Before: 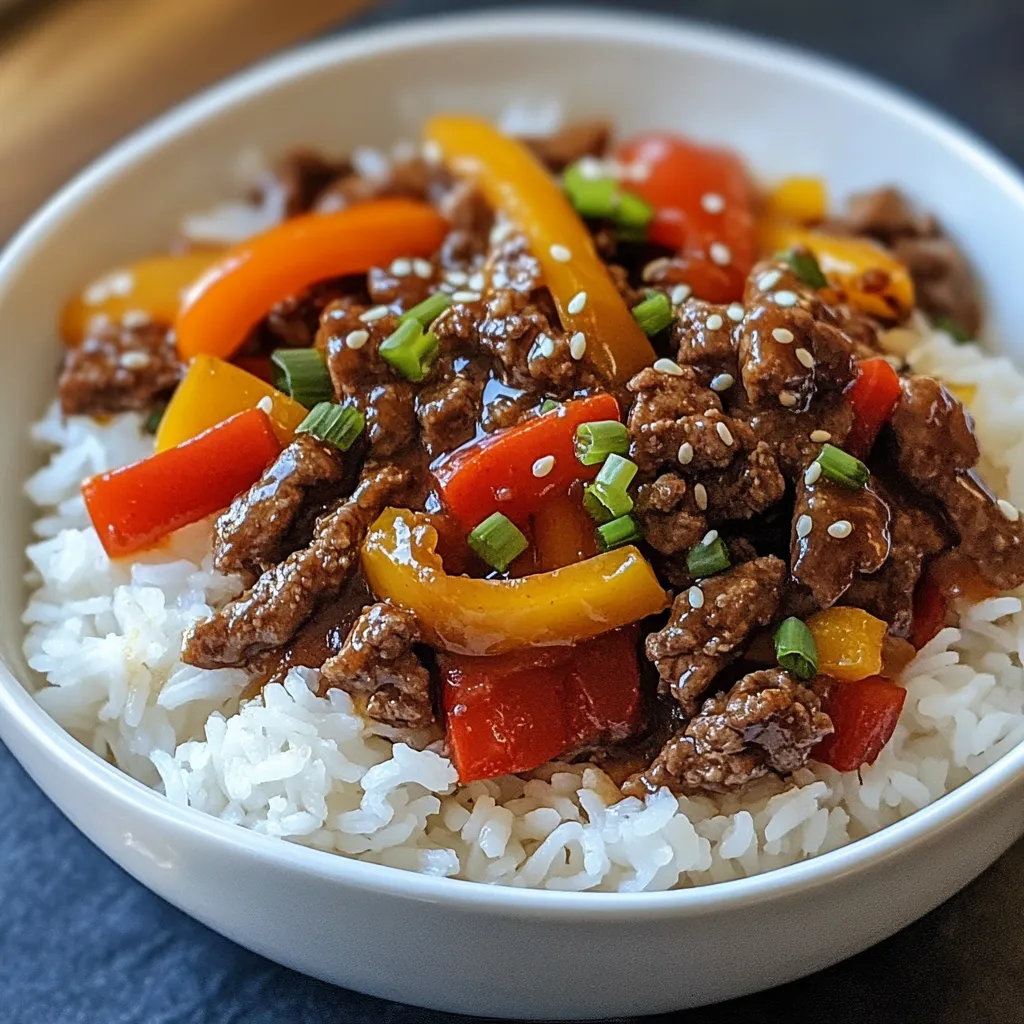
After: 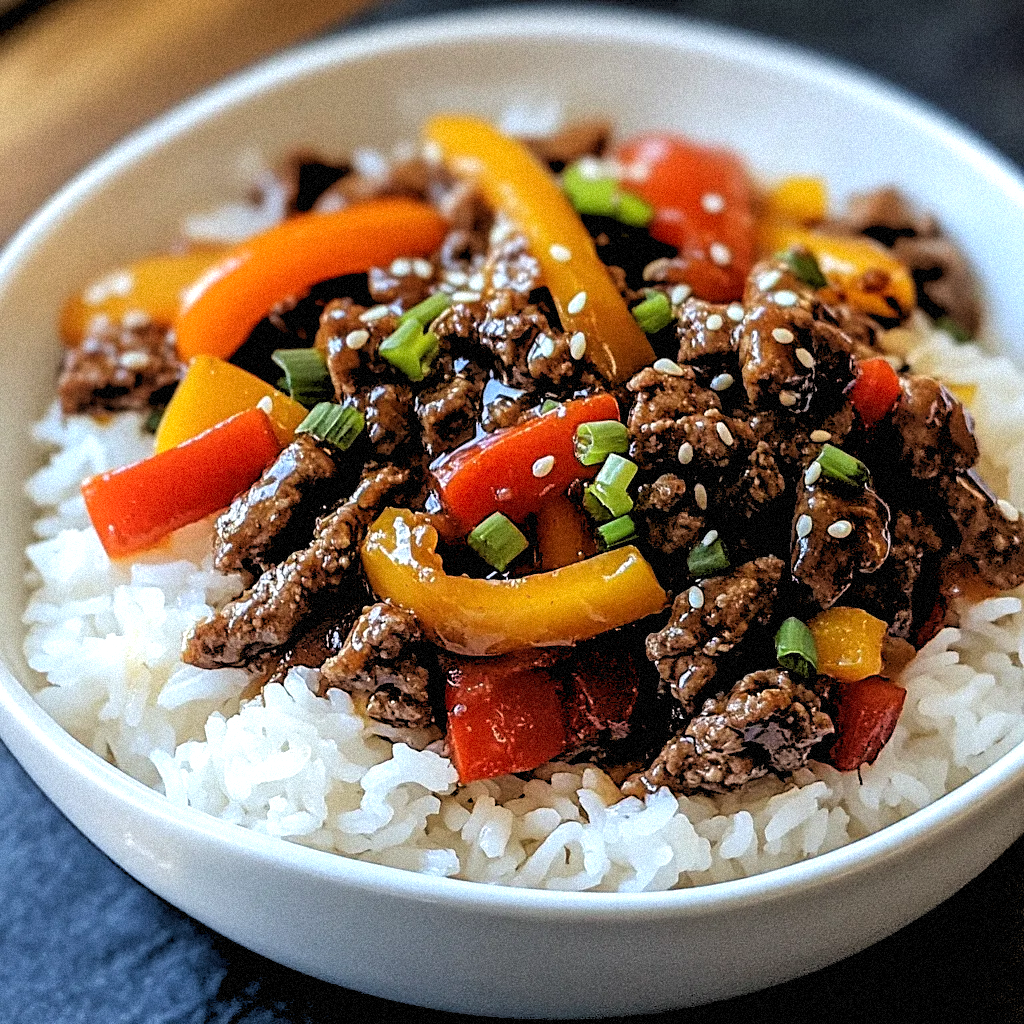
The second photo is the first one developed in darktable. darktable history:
shadows and highlights: shadows -24.28, highlights 49.77, soften with gaussian
rgb levels: levels [[0.029, 0.461, 0.922], [0, 0.5, 1], [0, 0.5, 1]]
grain: coarseness 9.38 ISO, strength 34.99%, mid-tones bias 0%
exposure: exposure 0.236 EV, compensate highlight preservation false
